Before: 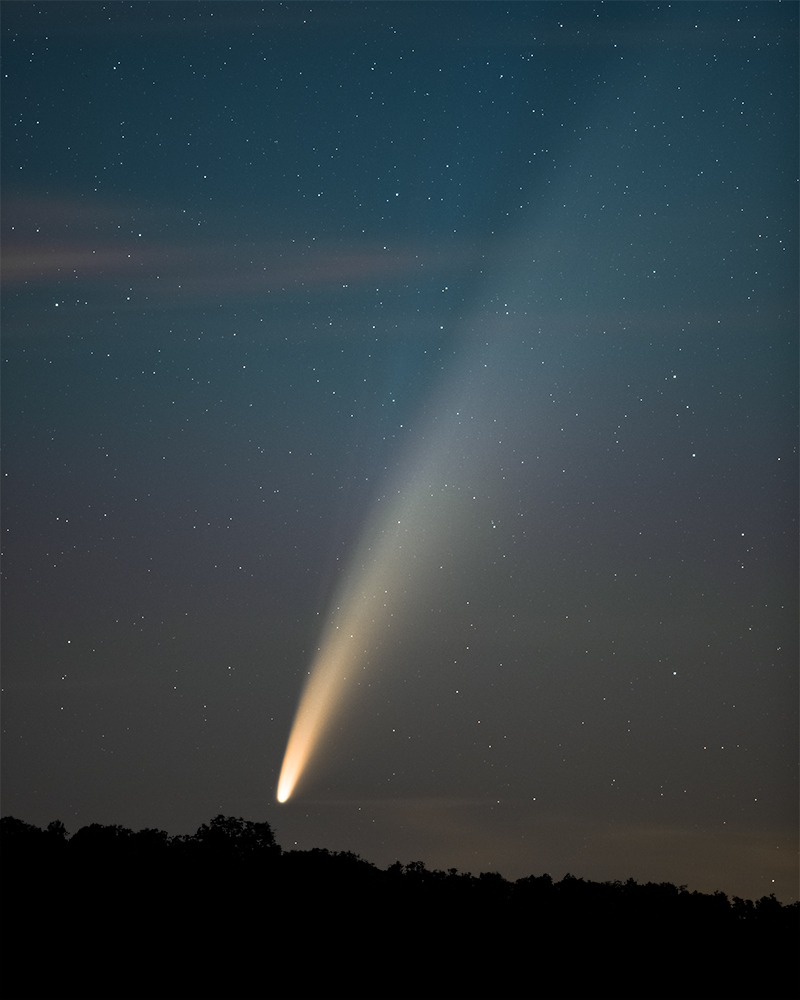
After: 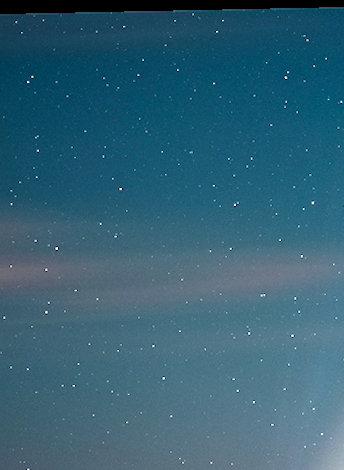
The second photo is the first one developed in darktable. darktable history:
rotate and perspective: rotation -1.17°, automatic cropping off
crop and rotate: left 10.817%, top 0.062%, right 47.194%, bottom 53.626%
contrast brightness saturation: saturation -0.05
base curve: curves: ch0 [(0, 0) (0.012, 0.01) (0.073, 0.168) (0.31, 0.711) (0.645, 0.957) (1, 1)], preserve colors none
